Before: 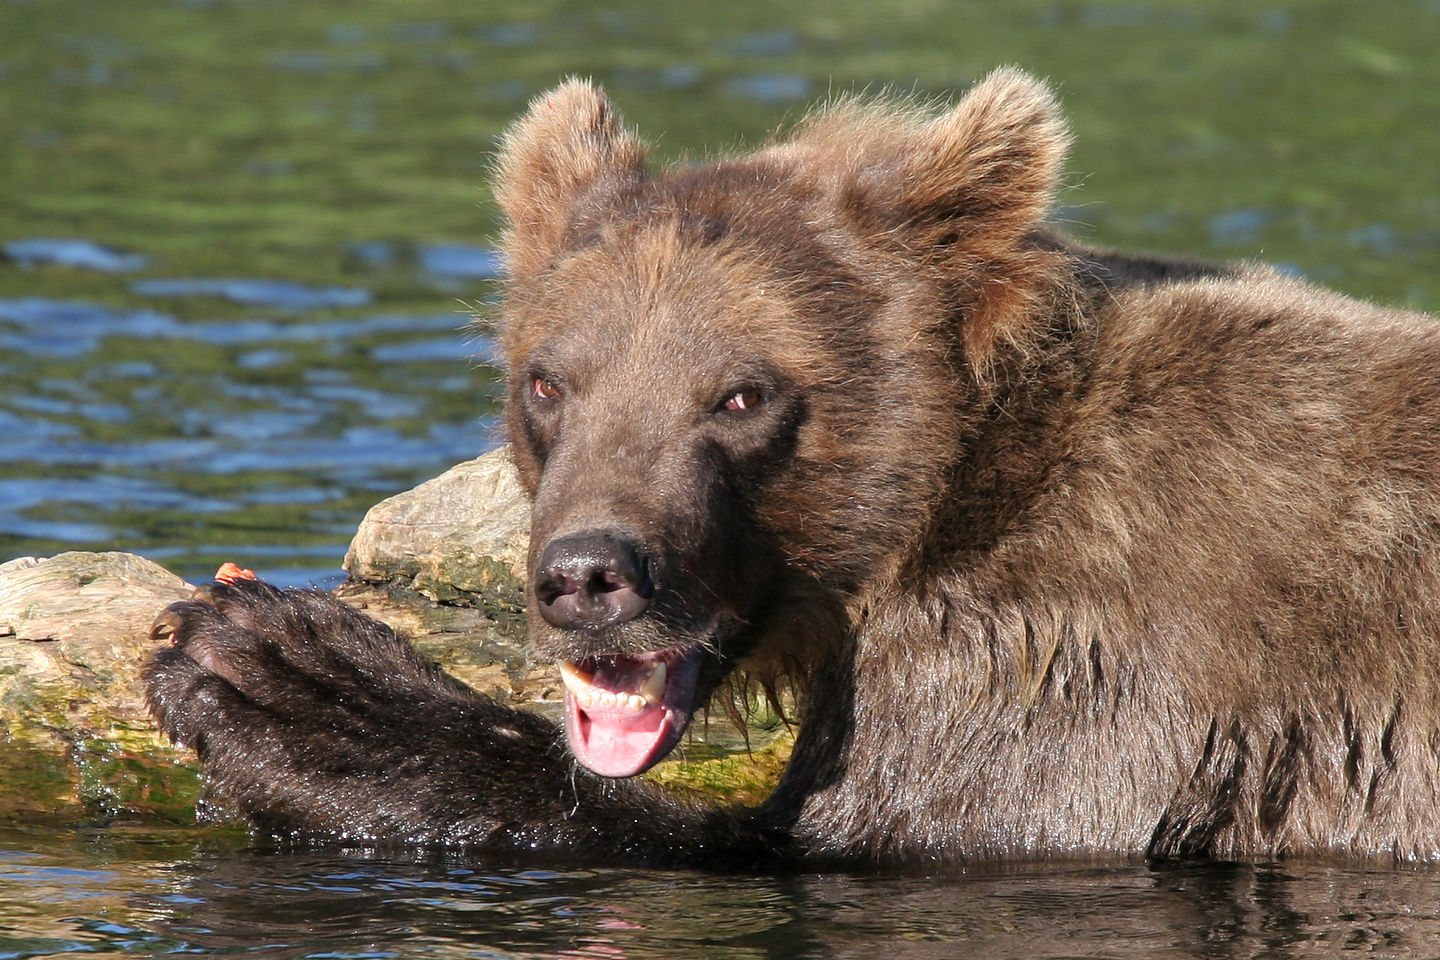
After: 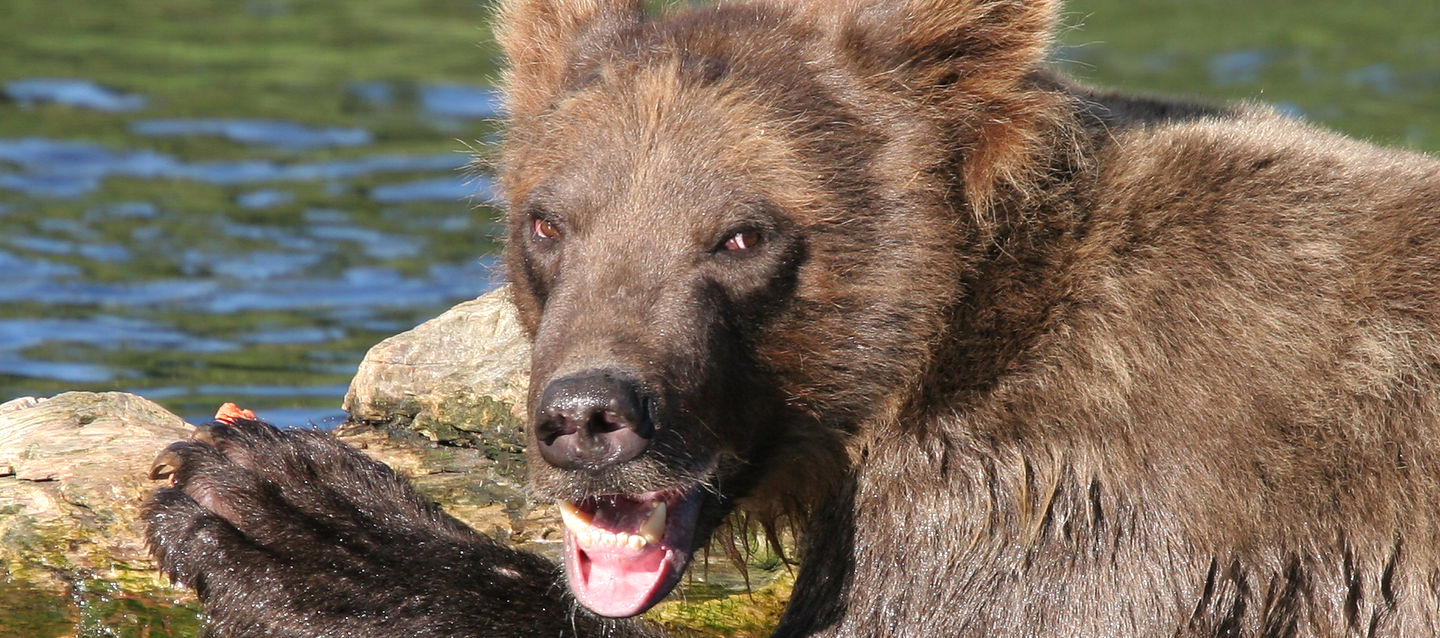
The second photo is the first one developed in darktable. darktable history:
crop: top 16.727%, bottom 16.727%
exposure: black level correction -0.001, exposure 0.08 EV, compensate highlight preservation false
